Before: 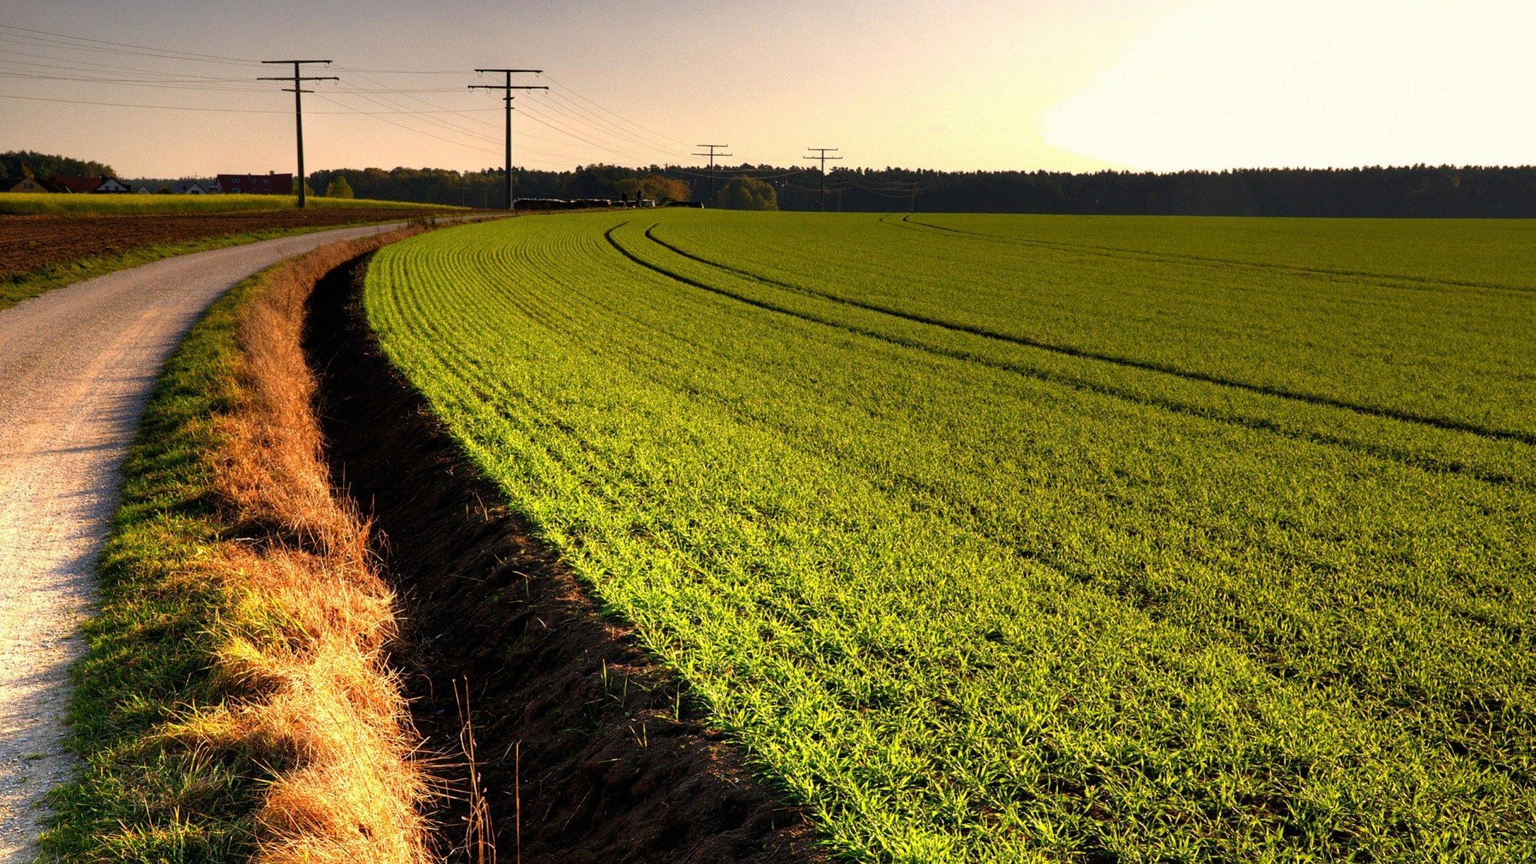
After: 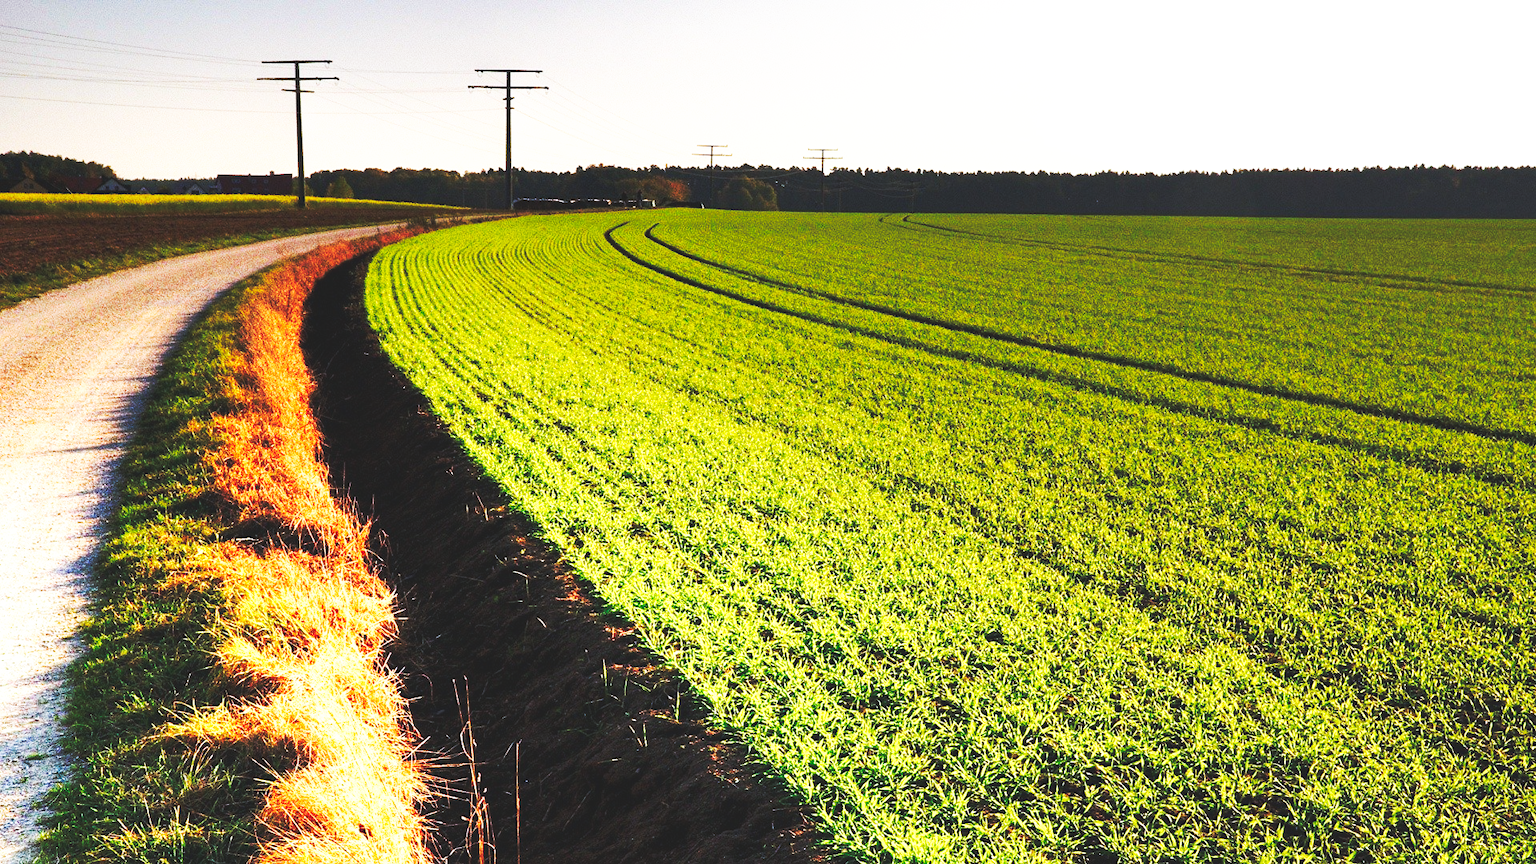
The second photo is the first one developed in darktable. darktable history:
base curve: curves: ch0 [(0, 0.015) (0.085, 0.116) (0.134, 0.298) (0.19, 0.545) (0.296, 0.764) (0.599, 0.982) (1, 1)], preserve colors none
color calibration: illuminant custom, x 0.368, y 0.373, temperature 4330.32 K
